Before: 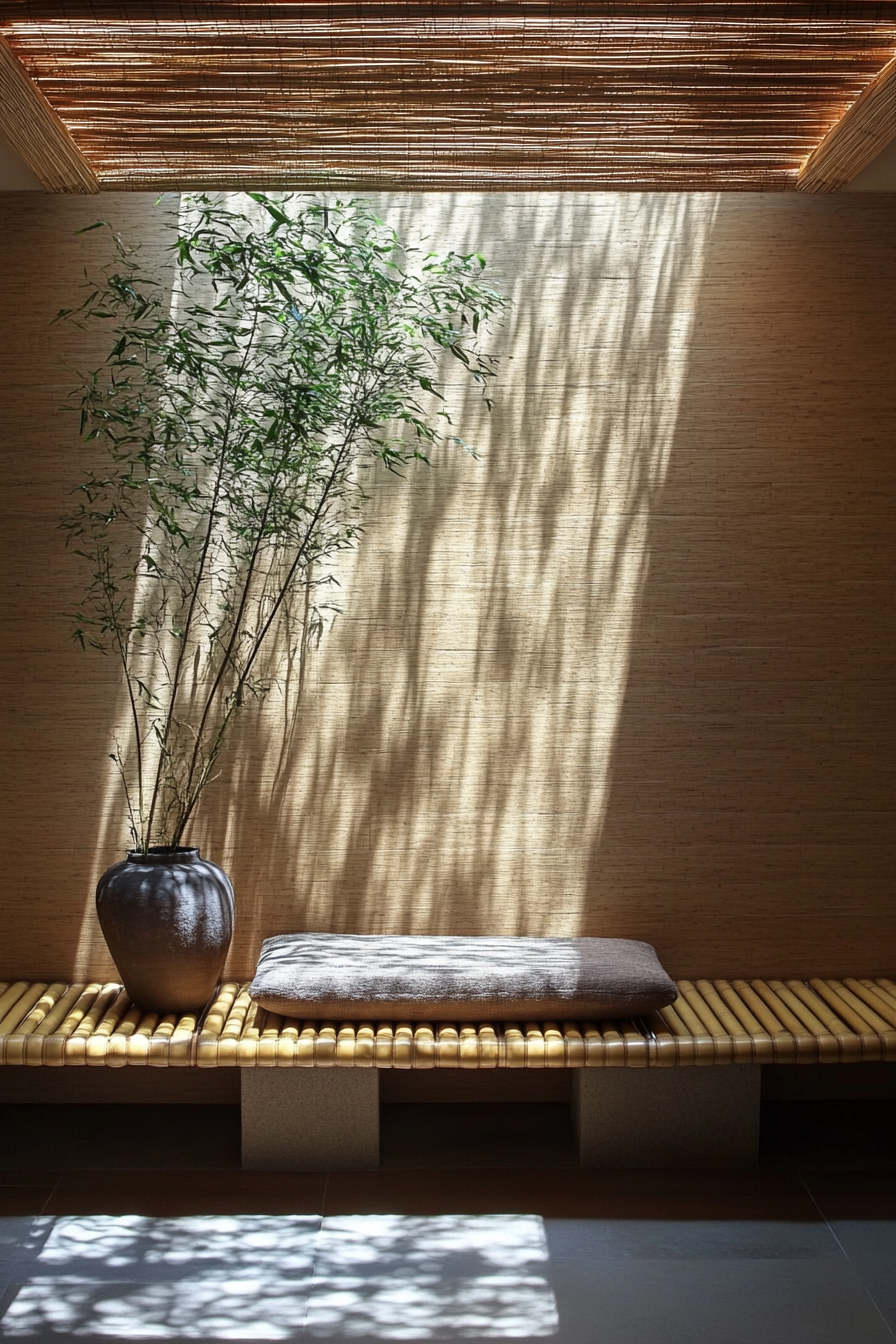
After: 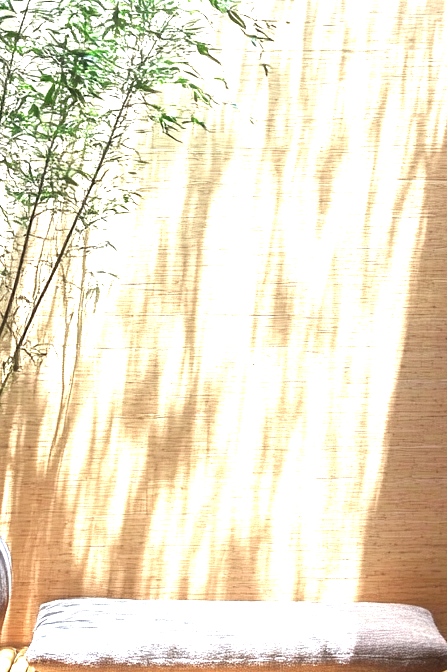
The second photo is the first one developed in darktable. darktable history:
levels: levels [0, 0.478, 1]
crop: left 25%, top 25%, right 25%, bottom 25%
exposure: exposure 2 EV, compensate exposure bias true, compensate highlight preservation false
